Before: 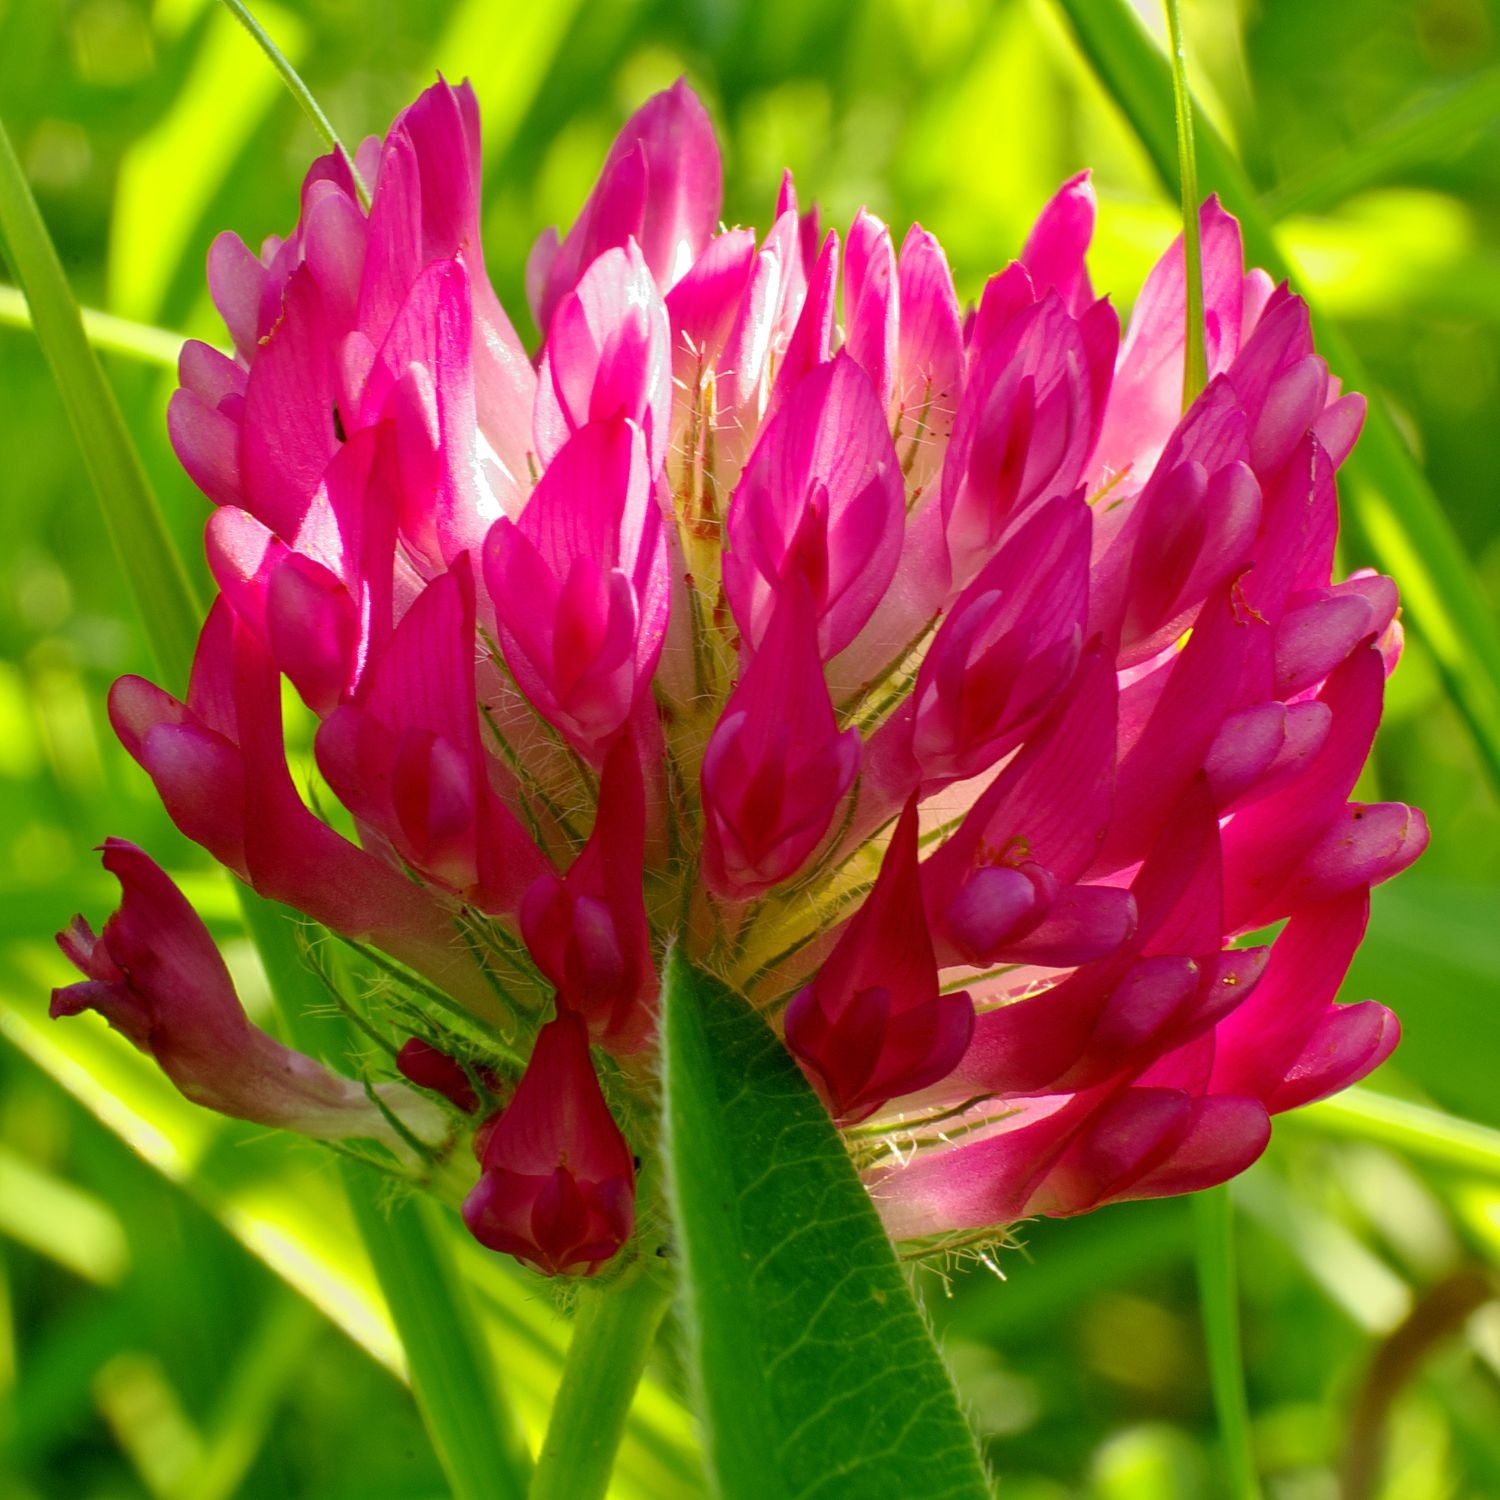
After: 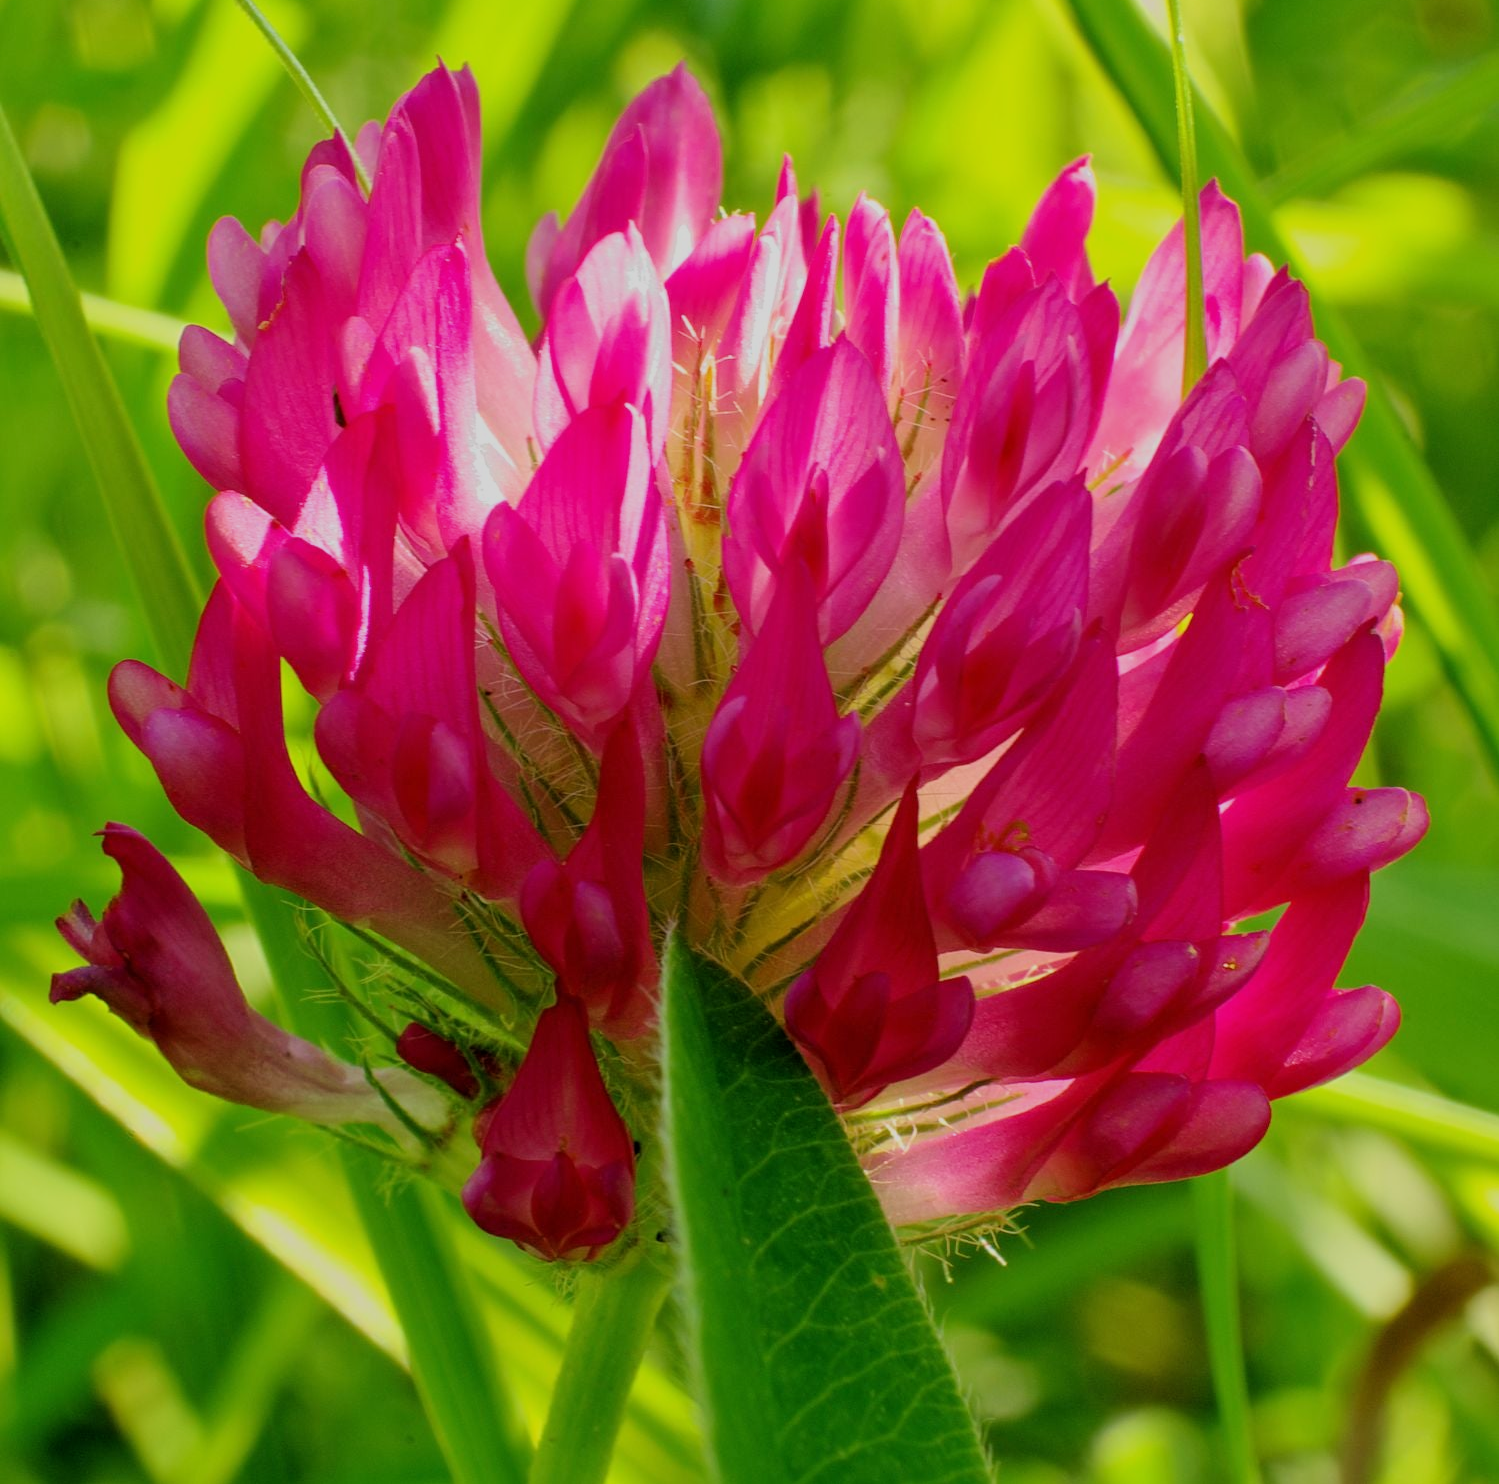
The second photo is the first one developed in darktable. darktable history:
filmic rgb: black relative exposure -7.65 EV, white relative exposure 4.56 EV, hardness 3.61, color science v6 (2022)
crop: top 1.049%, right 0.001%
